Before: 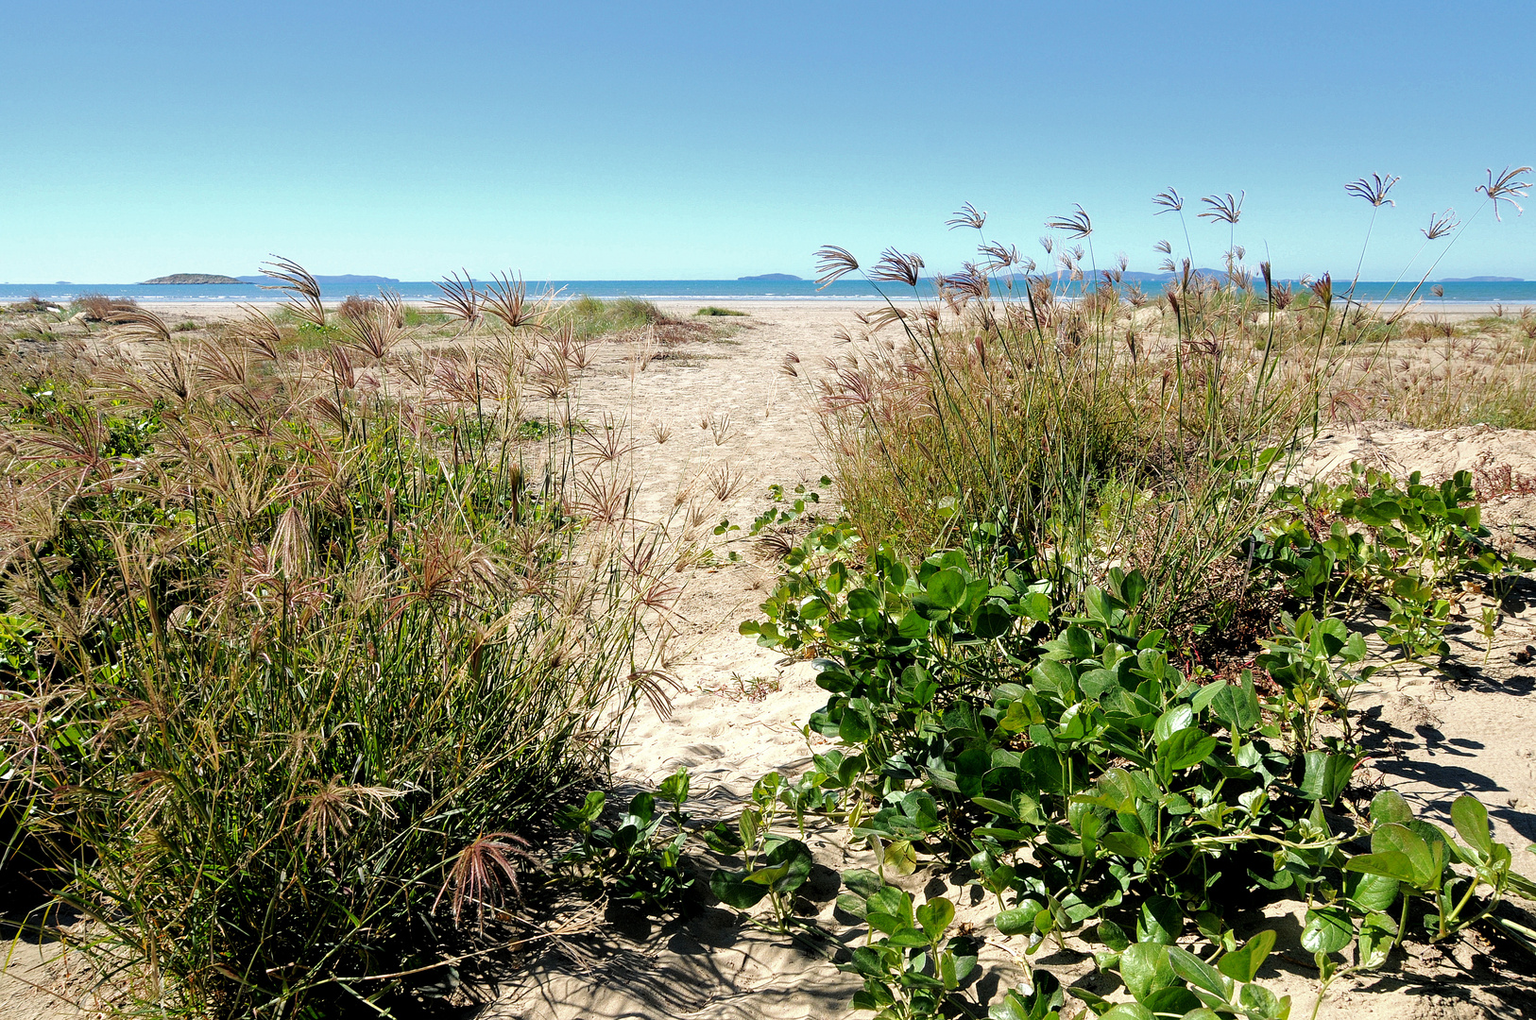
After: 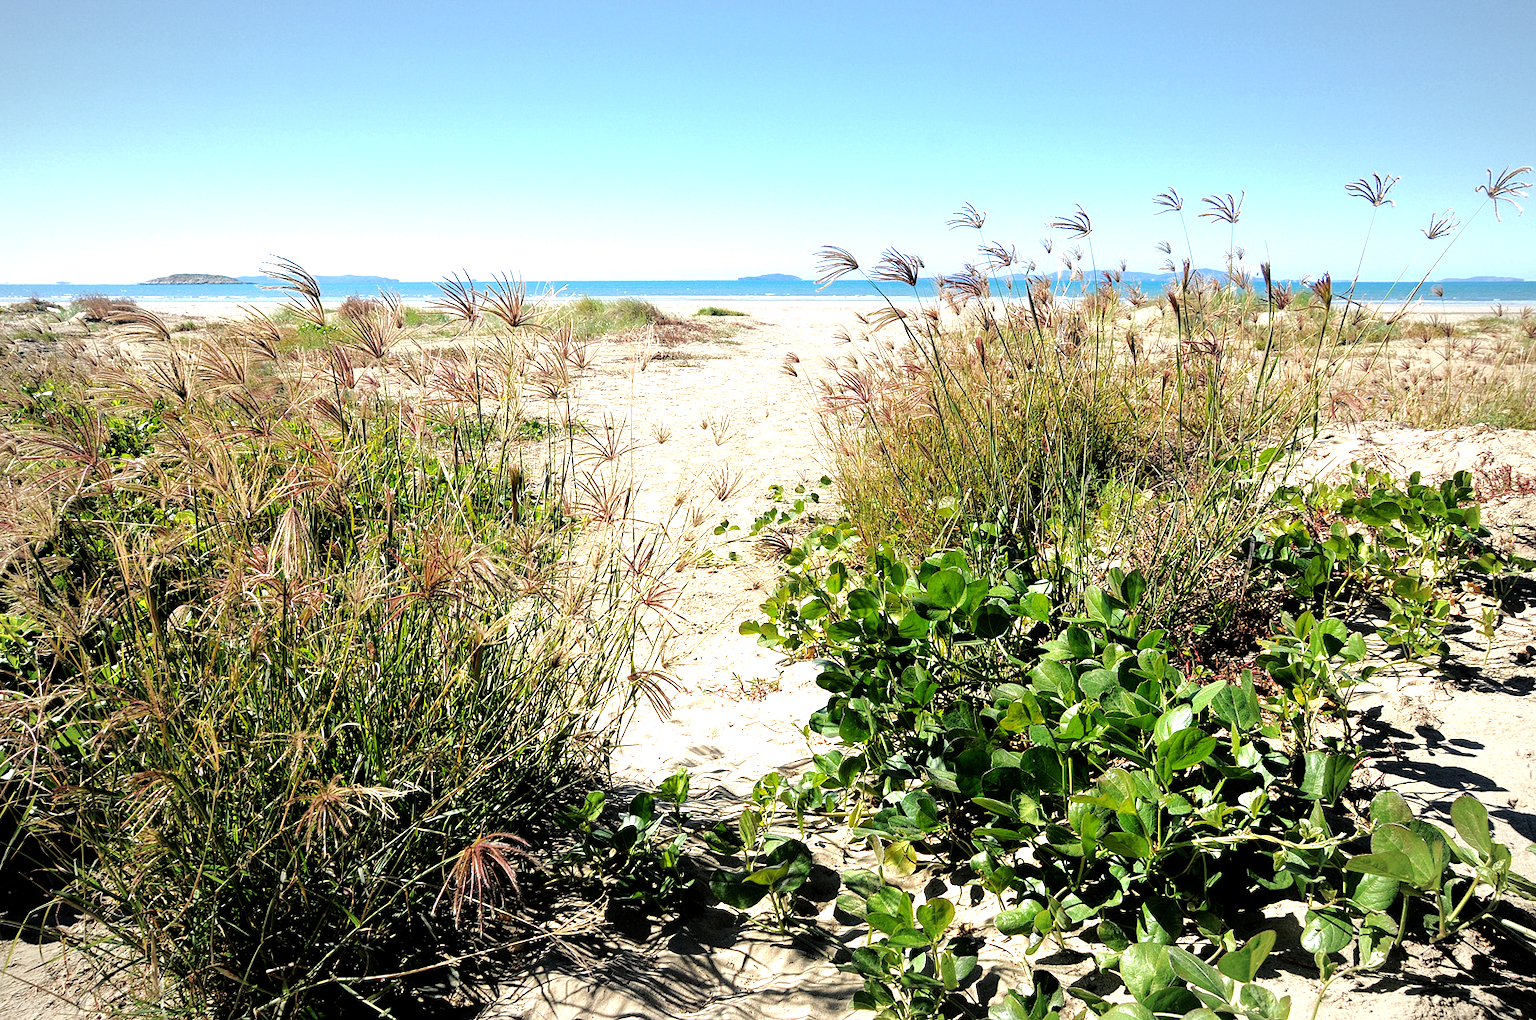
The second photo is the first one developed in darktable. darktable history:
vignetting: fall-off radius 98.87%, width/height ratio 1.343
tone equalizer: -8 EV -0.721 EV, -7 EV -0.667 EV, -6 EV -0.578 EV, -5 EV -0.372 EV, -3 EV 0.393 EV, -2 EV 0.6 EV, -1 EV 0.692 EV, +0 EV 0.74 EV
